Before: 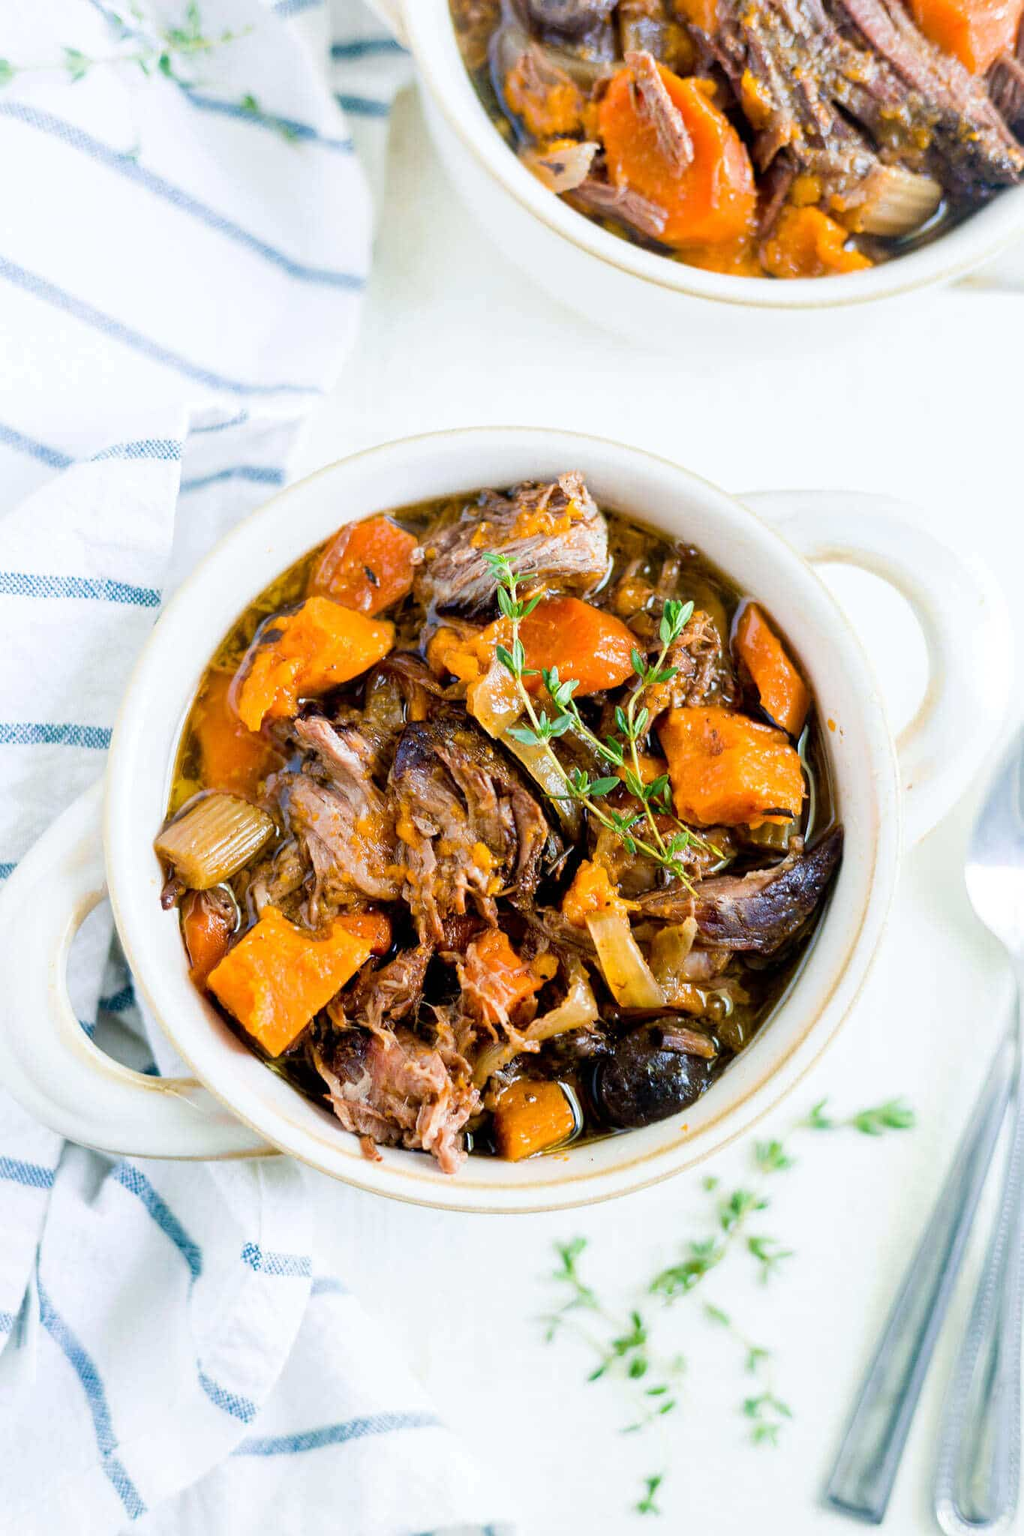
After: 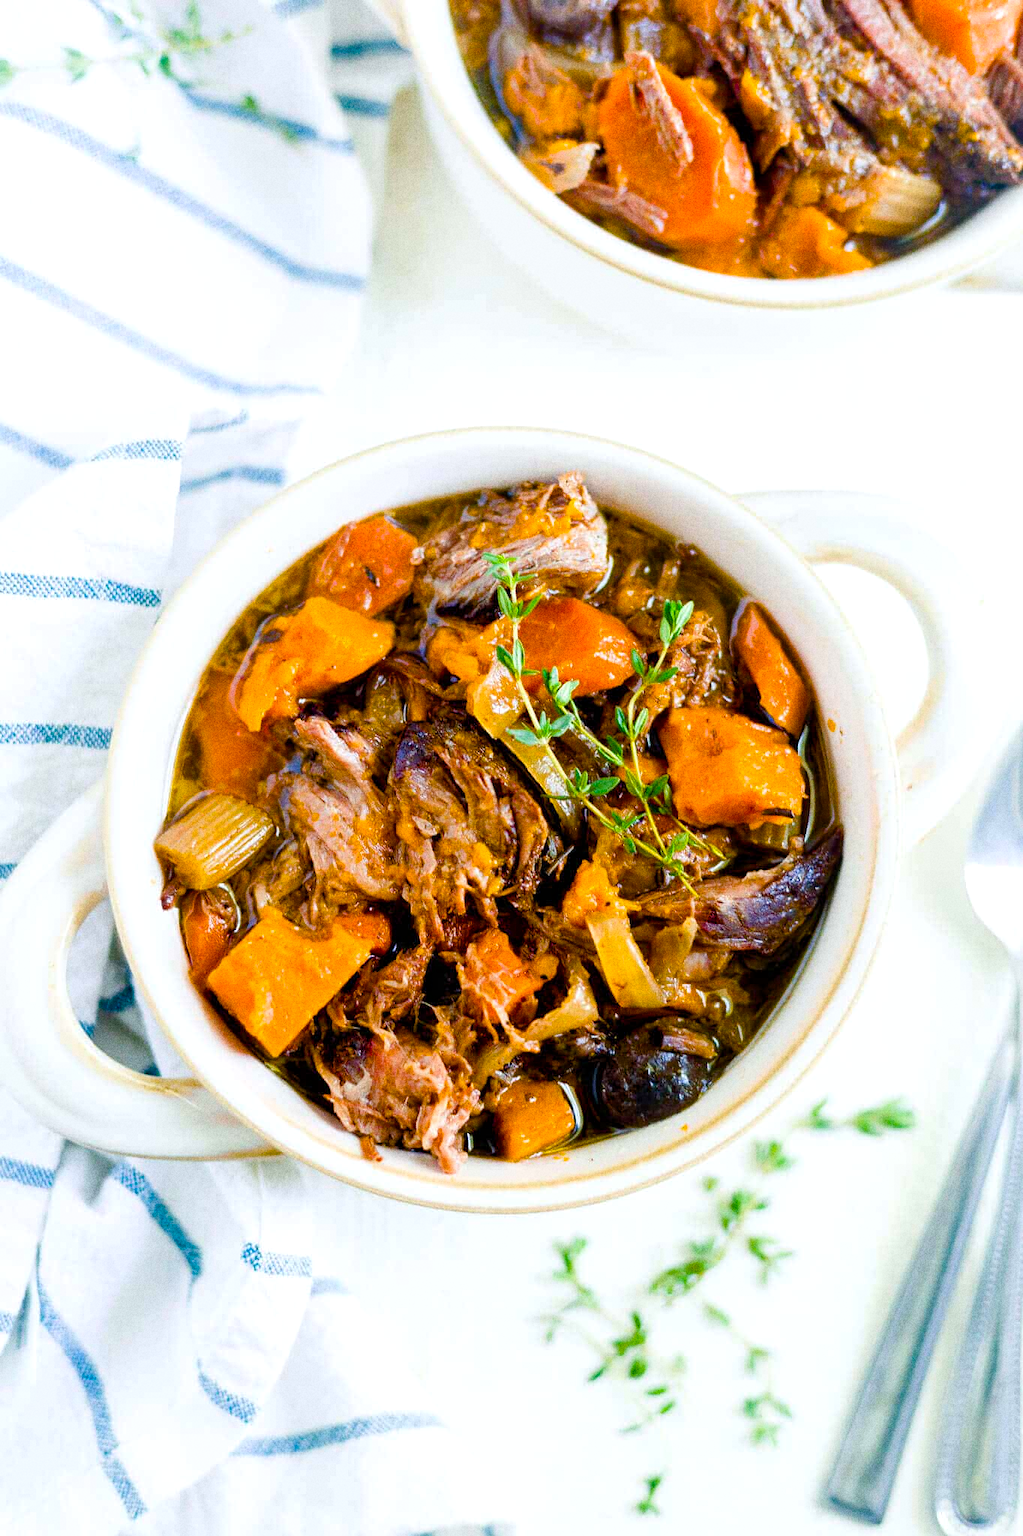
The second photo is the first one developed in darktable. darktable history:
color balance rgb: perceptual saturation grading › global saturation 45%, perceptual saturation grading › highlights -25%, perceptual saturation grading › shadows 50%, perceptual brilliance grading › global brilliance 3%, global vibrance 3%
grain: coarseness 9.61 ISO, strength 35.62%
